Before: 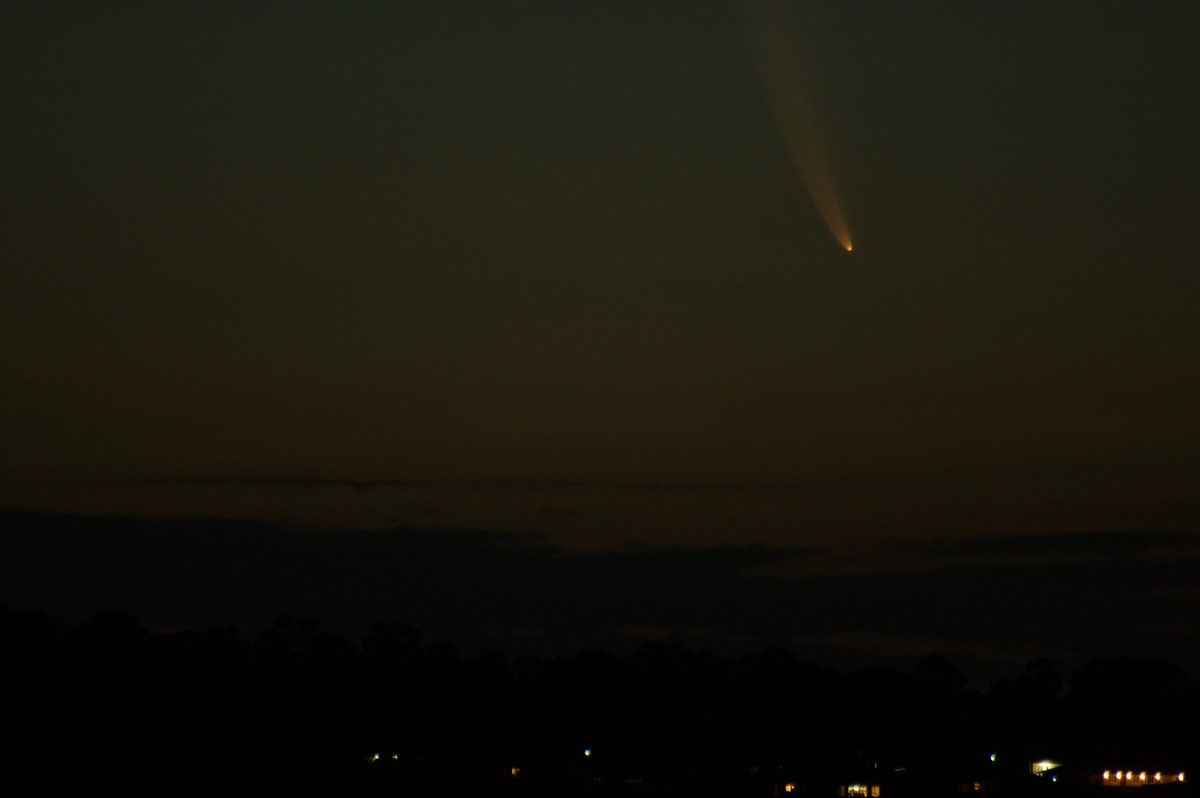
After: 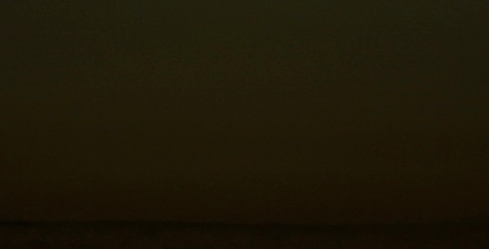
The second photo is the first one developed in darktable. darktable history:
crop: left 31.651%, top 32.456%, right 27.575%, bottom 36.268%
